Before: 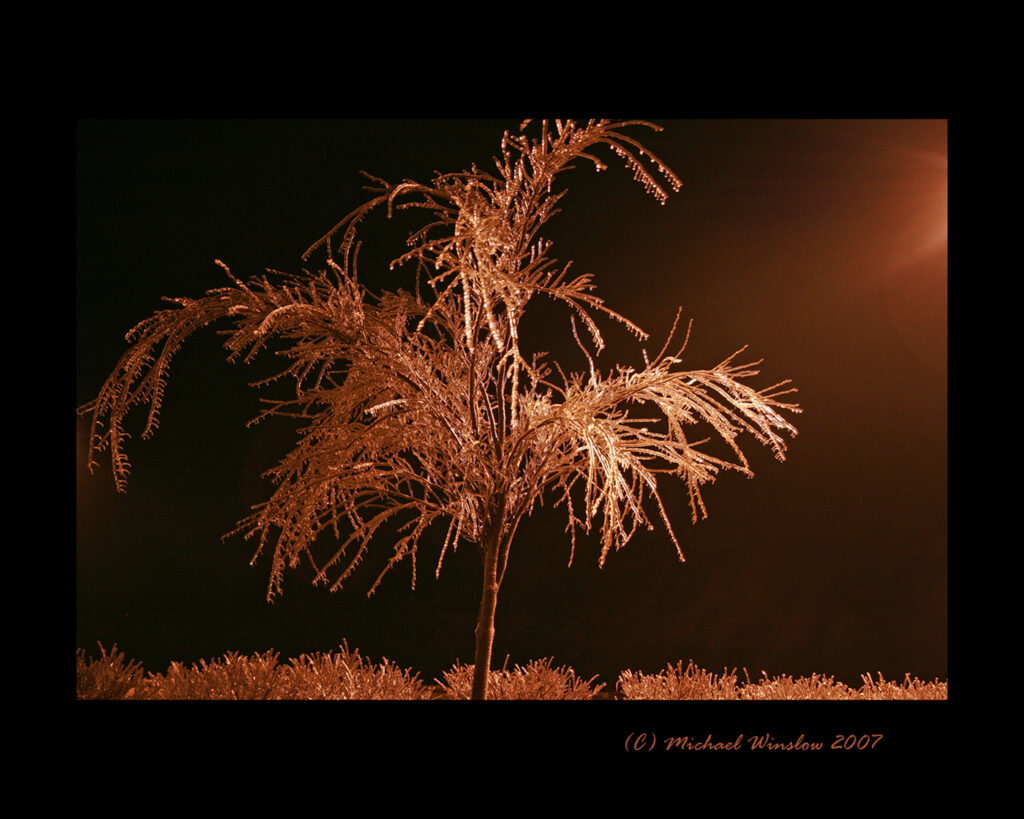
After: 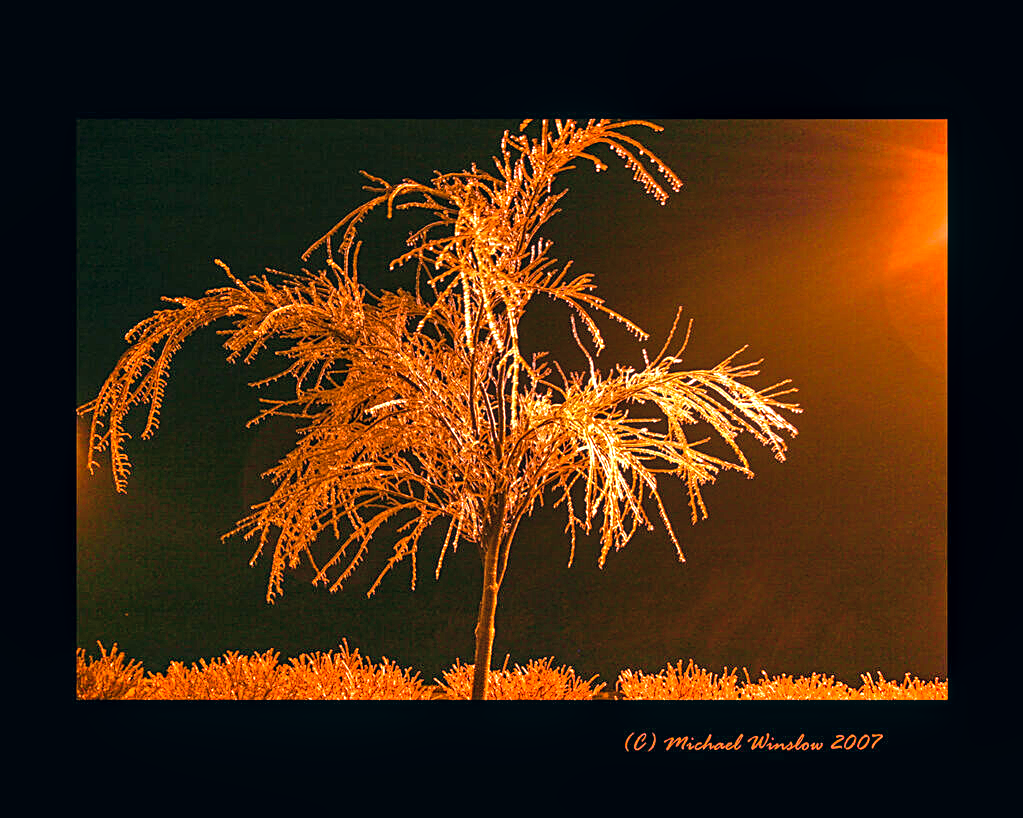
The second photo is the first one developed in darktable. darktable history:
exposure: black level correction 0, exposure 0.703 EV, compensate exposure bias true, compensate highlight preservation false
haze removal: adaptive false
color balance rgb: perceptual saturation grading › global saturation 29.661%, perceptual brilliance grading › global brilliance 10.54%, global vibrance 20%
sharpen: on, module defaults
color correction: highlights a* 5.48, highlights b* 5.35, shadows a* -4.51, shadows b* -5.09
local contrast: on, module defaults
shadows and highlights: low approximation 0.01, soften with gaussian
crop and rotate: left 0.08%, bottom 0.012%
